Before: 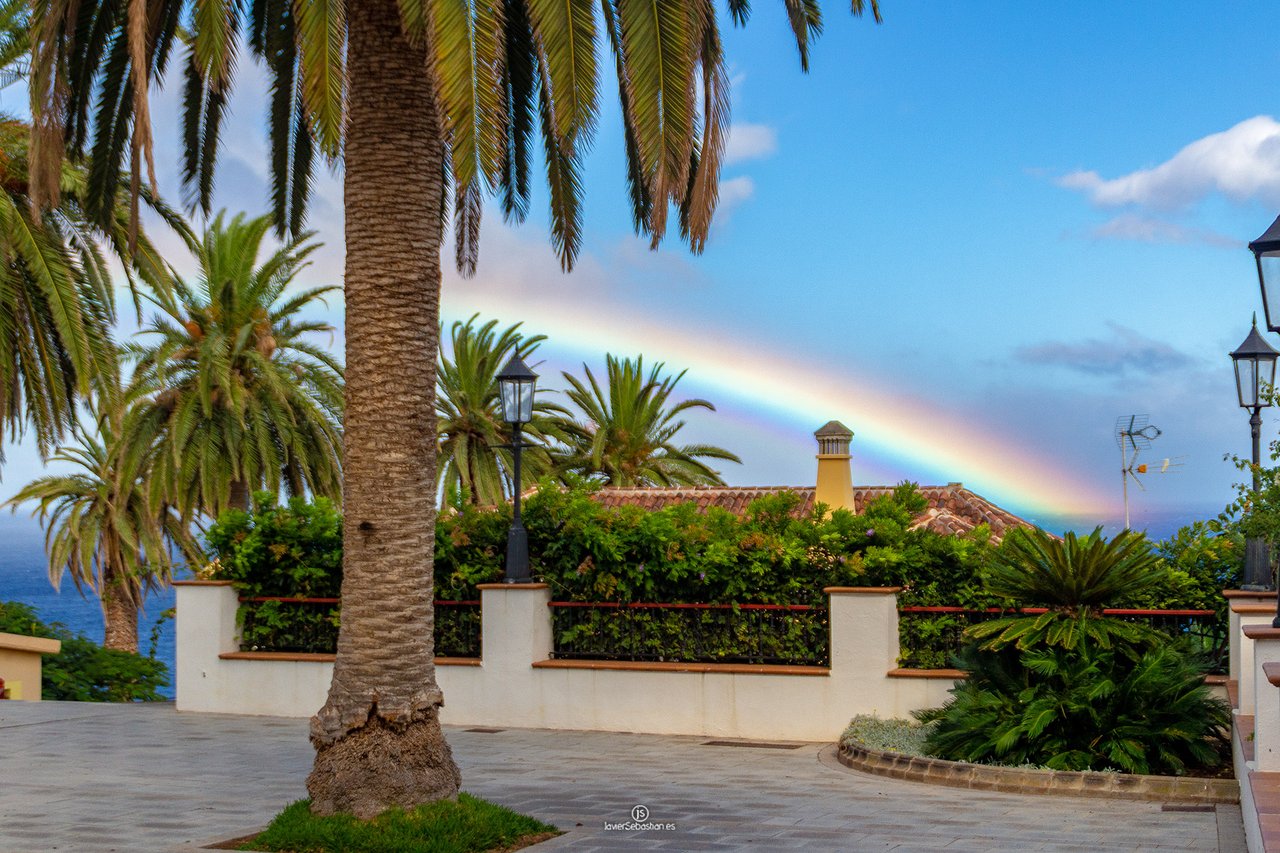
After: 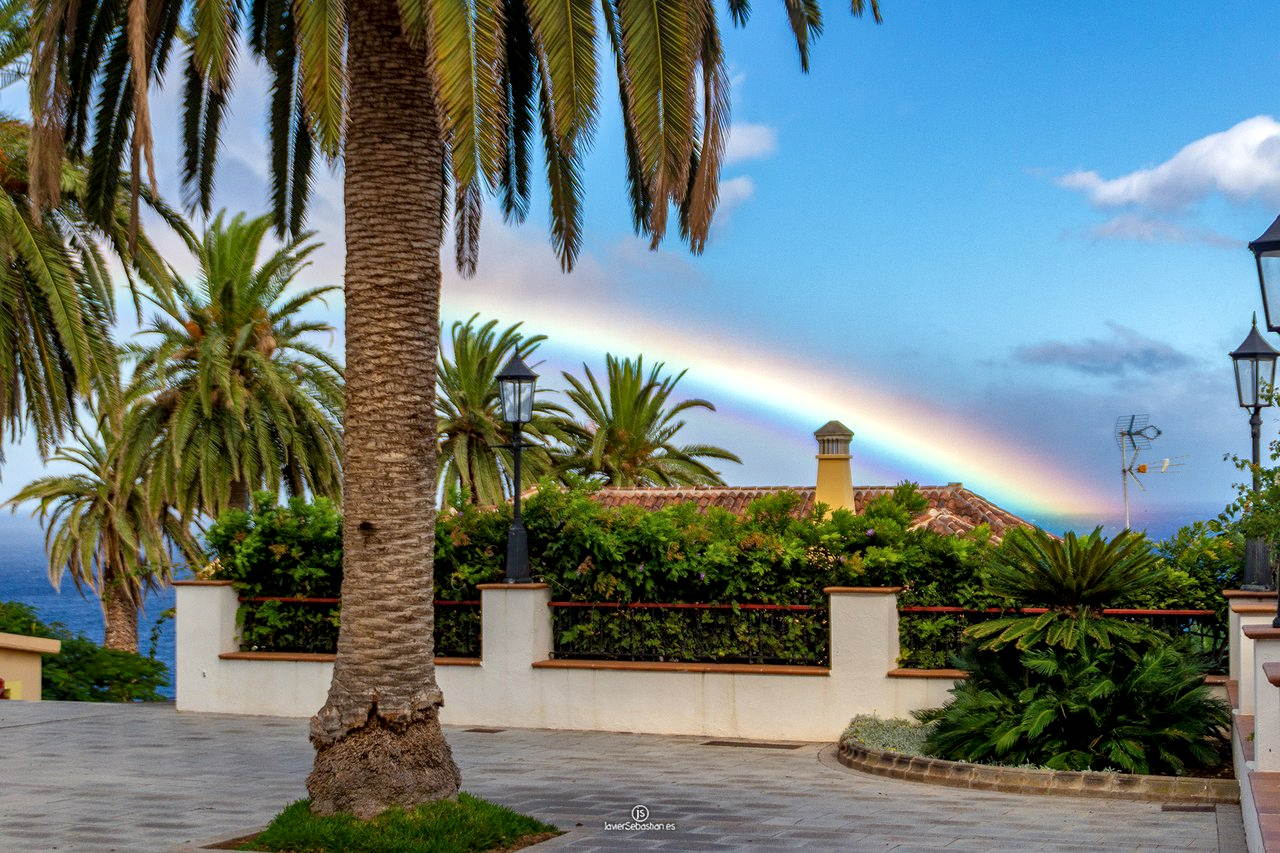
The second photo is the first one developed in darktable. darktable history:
local contrast: mode bilateral grid, contrast 21, coarseness 49, detail 144%, midtone range 0.2
